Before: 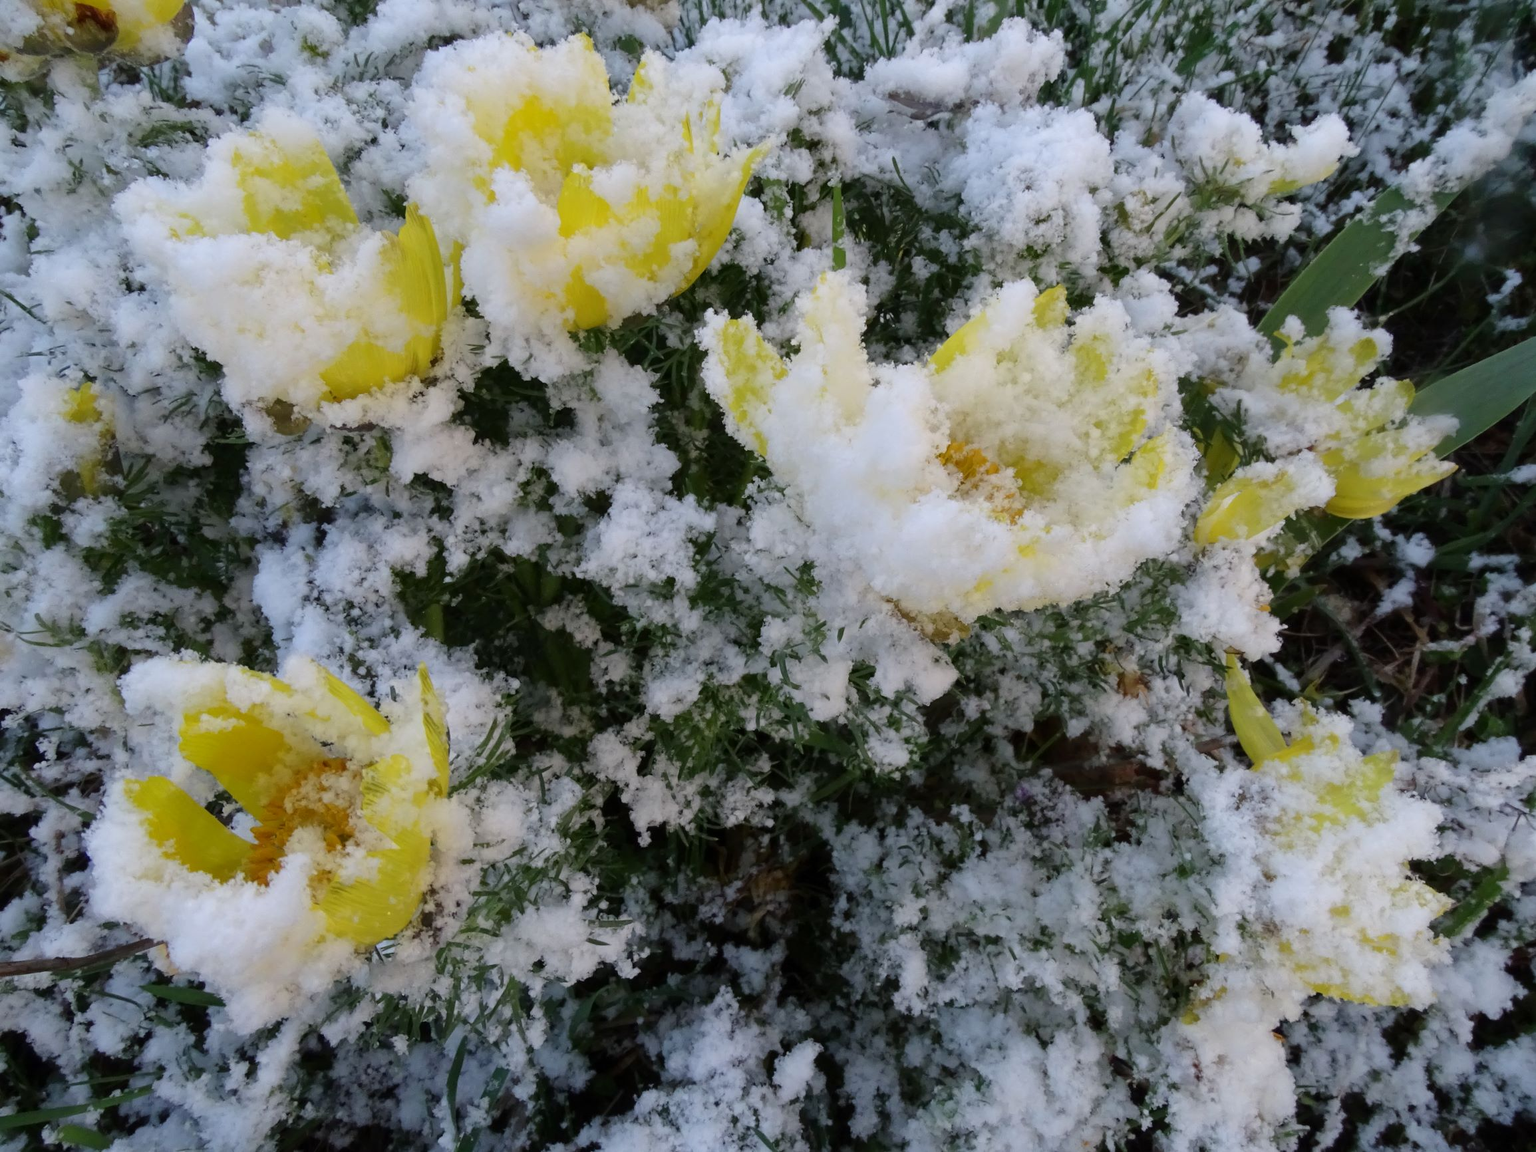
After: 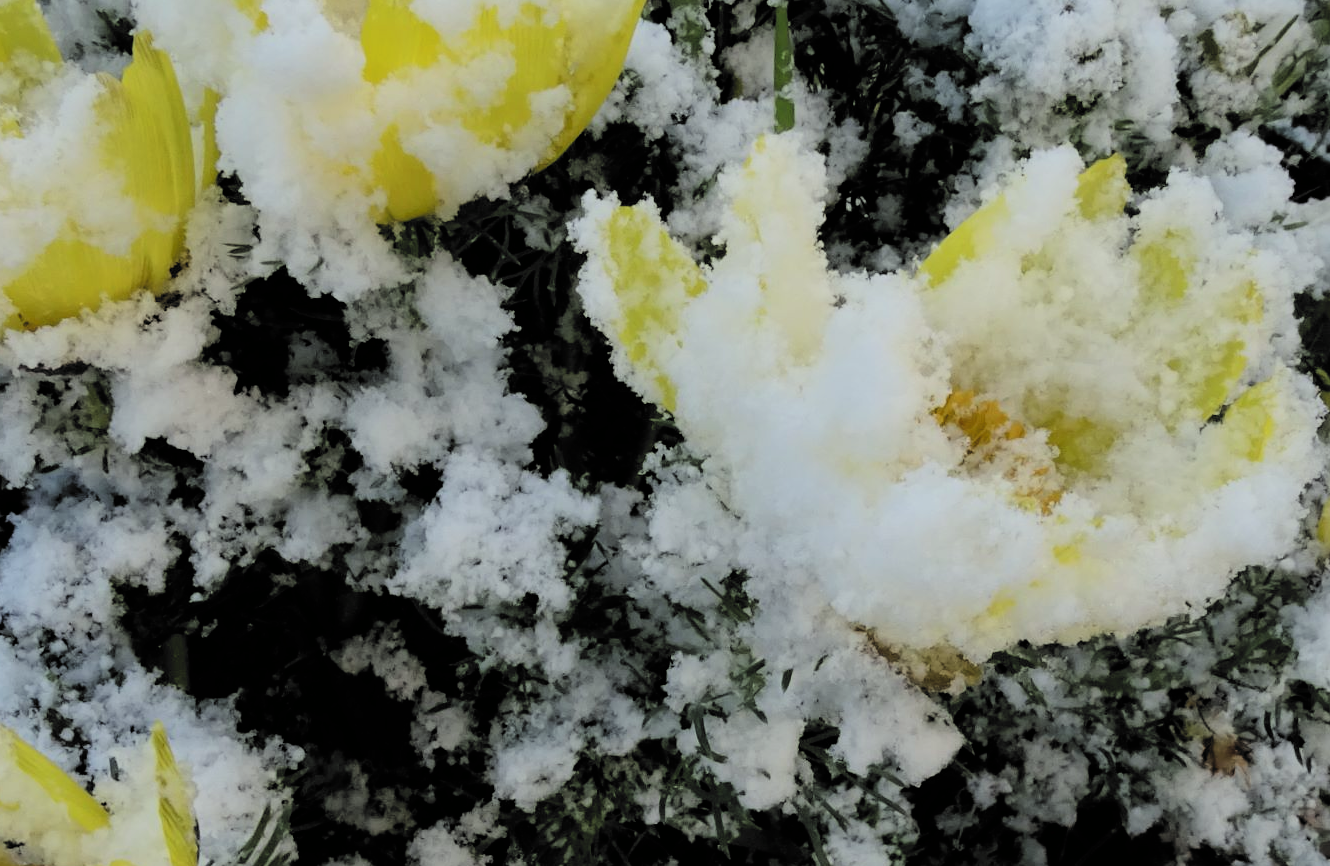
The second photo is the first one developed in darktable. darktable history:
crop: left 20.678%, top 15.855%, right 21.711%, bottom 34.121%
filmic rgb: black relative exposure -5.09 EV, white relative exposure 3.98 EV, threshold 3 EV, hardness 2.89, contrast 1.3, highlights saturation mix -29.28%, color science v6 (2022), enable highlight reconstruction true
color correction: highlights a* -4.82, highlights b* 5.04, saturation 0.944
